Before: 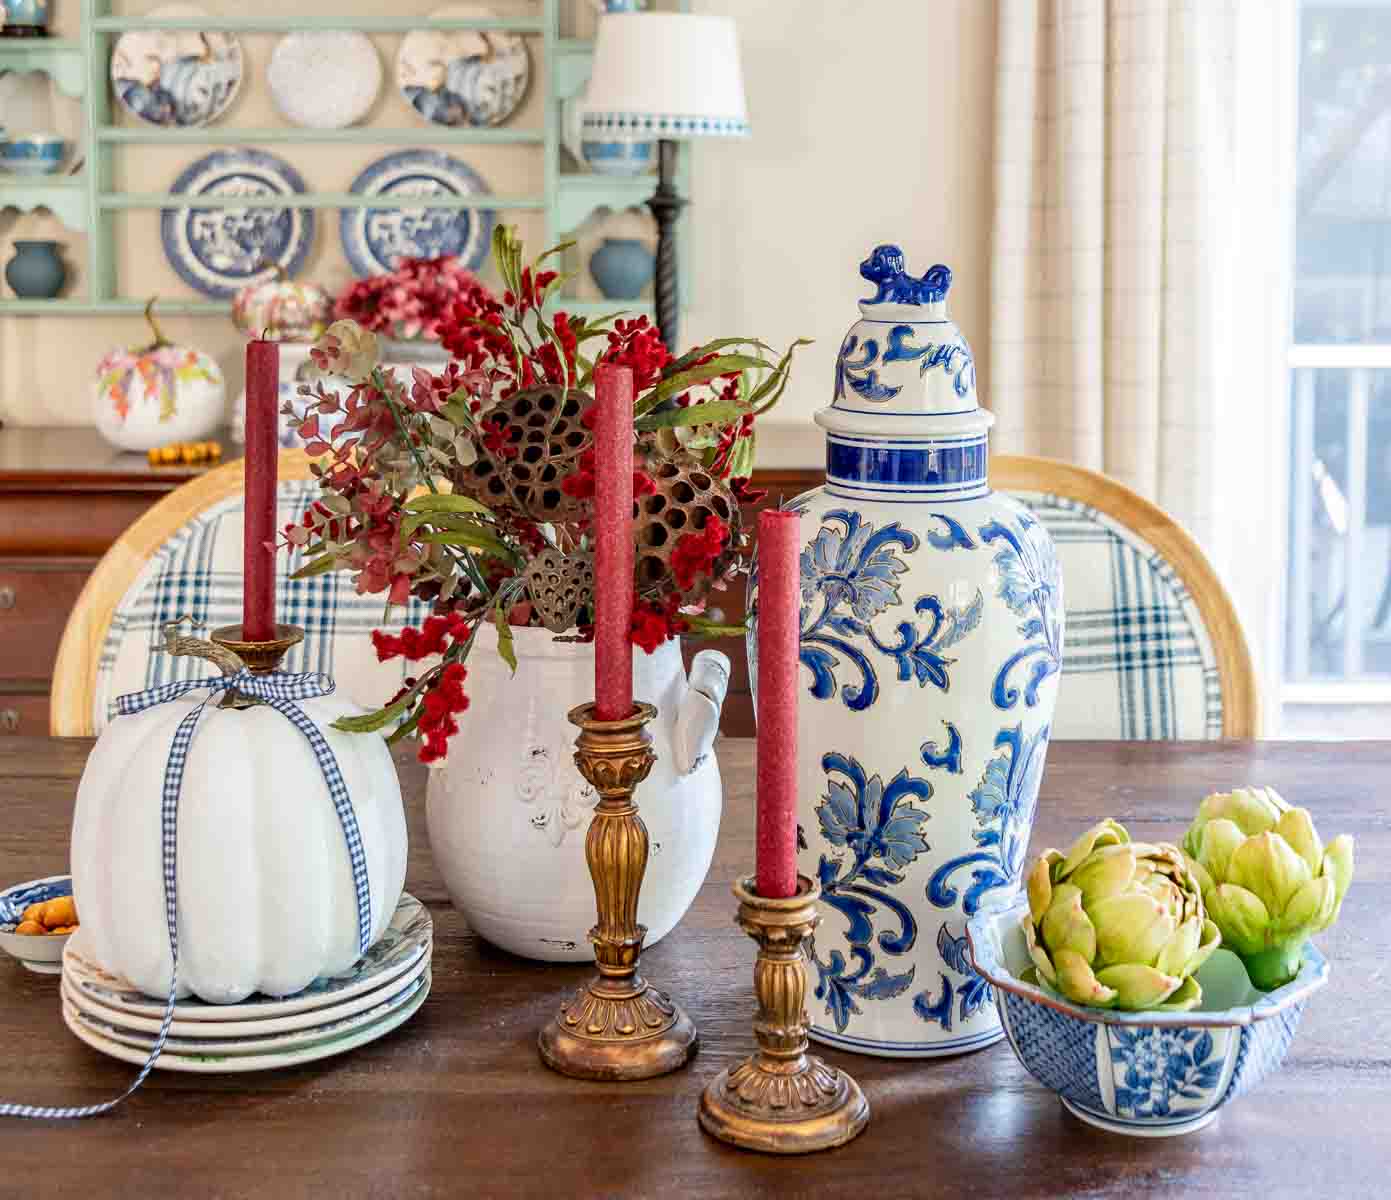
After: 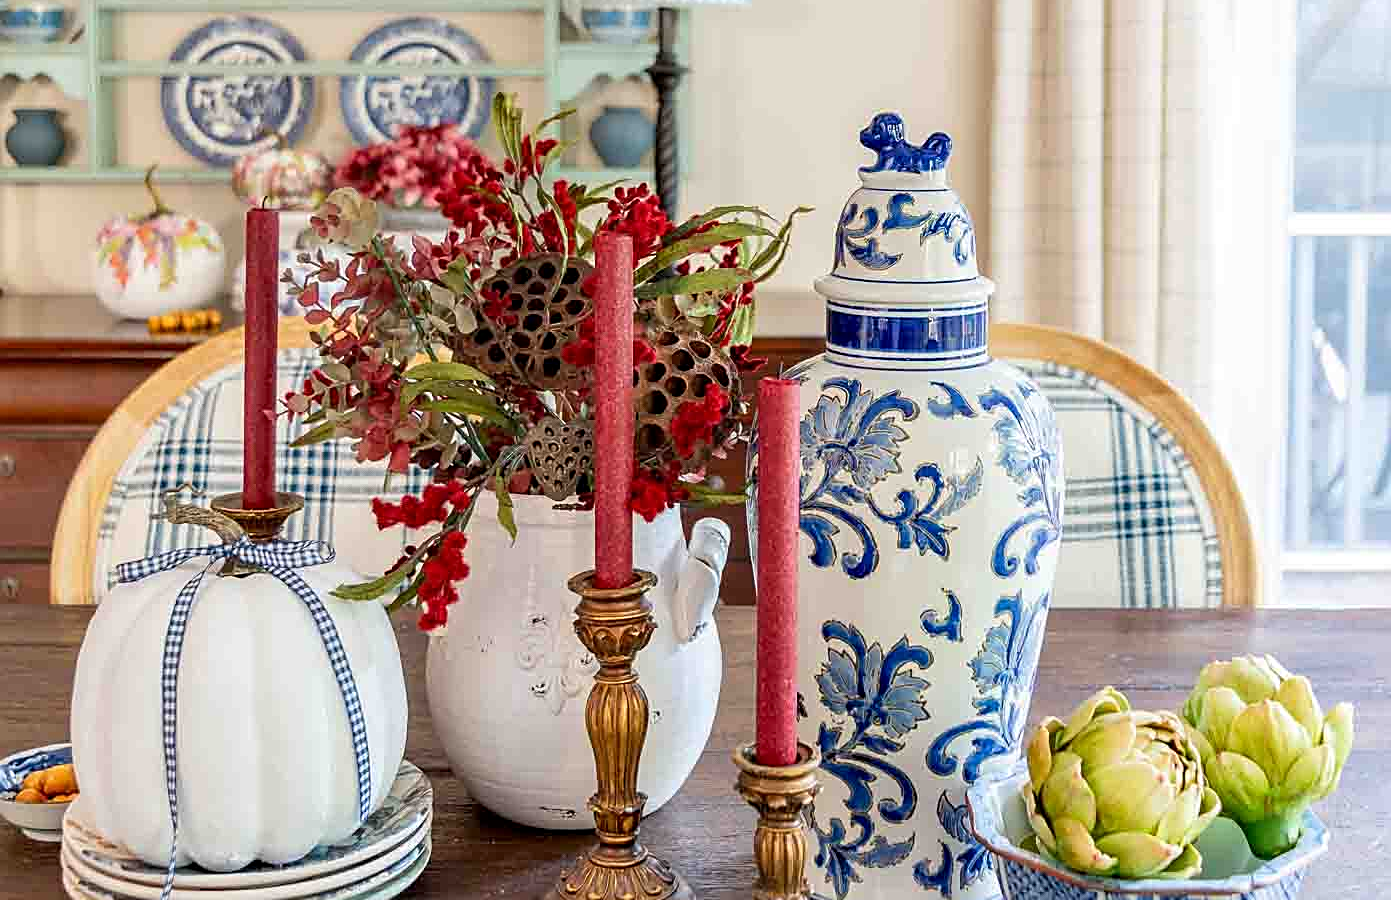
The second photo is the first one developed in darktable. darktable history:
exposure: black level correction 0.001, compensate exposure bias true, compensate highlight preservation false
sharpen: on, module defaults
crop: top 11.051%, bottom 13.931%
